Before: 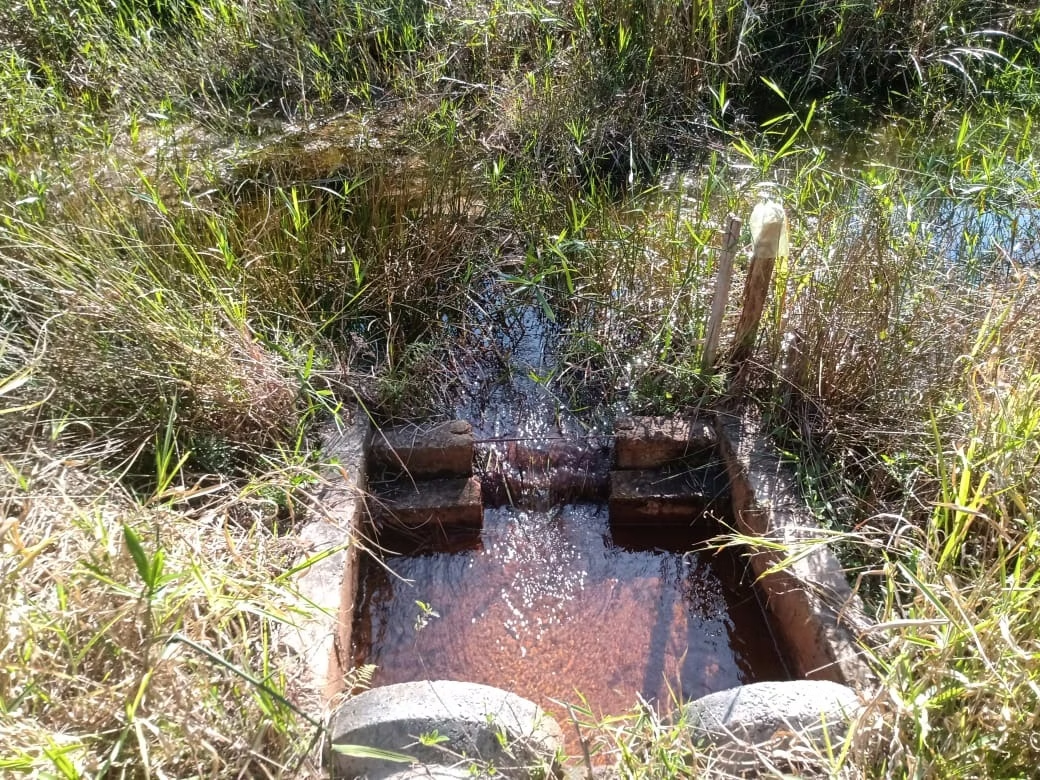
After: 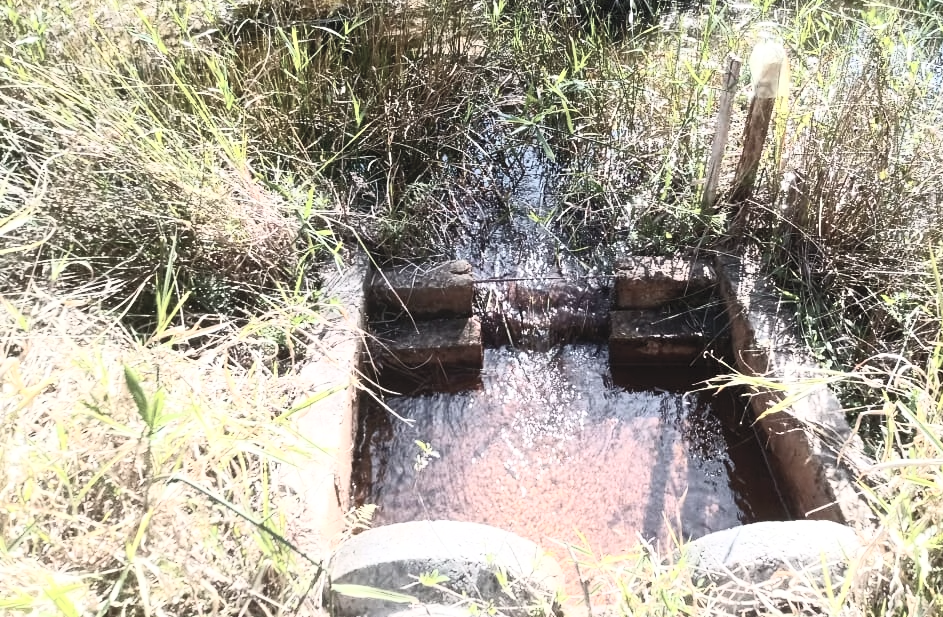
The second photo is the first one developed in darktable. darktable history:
tone equalizer: -8 EV -0.553 EV
contrast brightness saturation: contrast 0.551, brightness 0.576, saturation -0.339
crop: top 20.524%, right 9.314%, bottom 0.329%
shadows and highlights: radius 336, shadows 63.67, highlights 5.64, compress 88.08%, soften with gaussian
